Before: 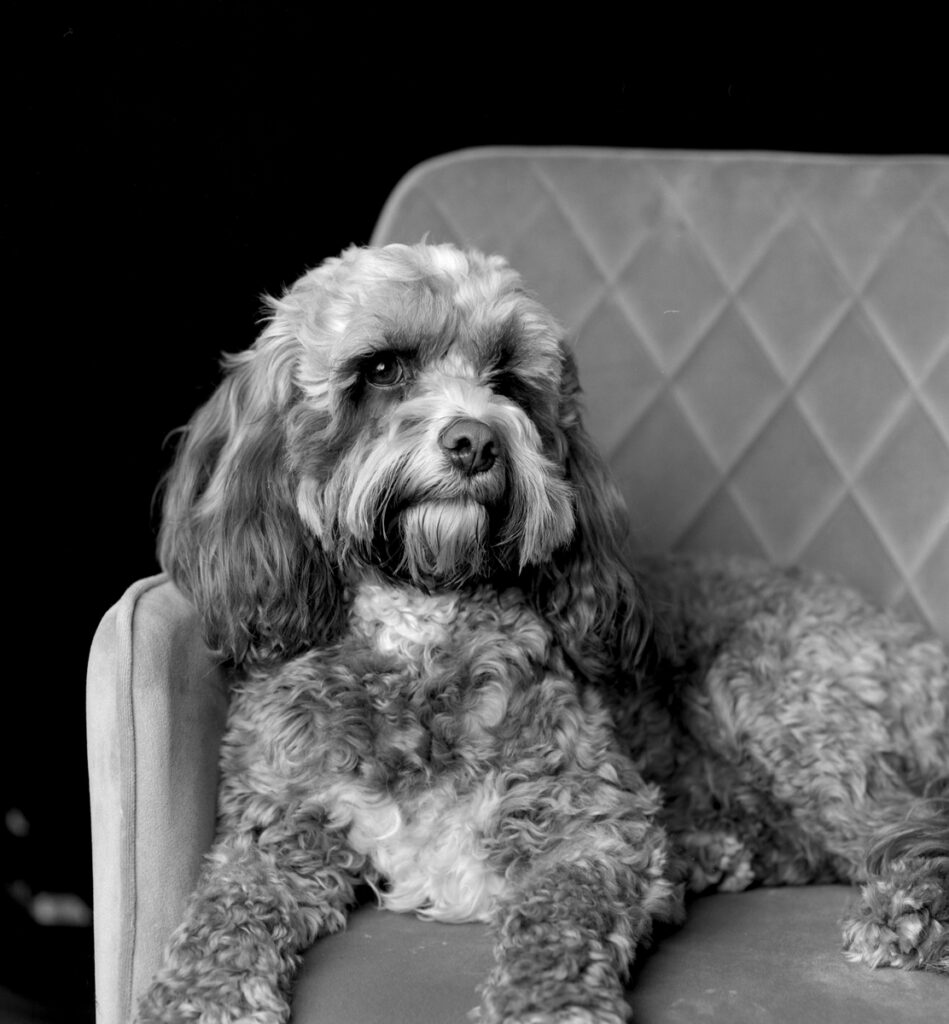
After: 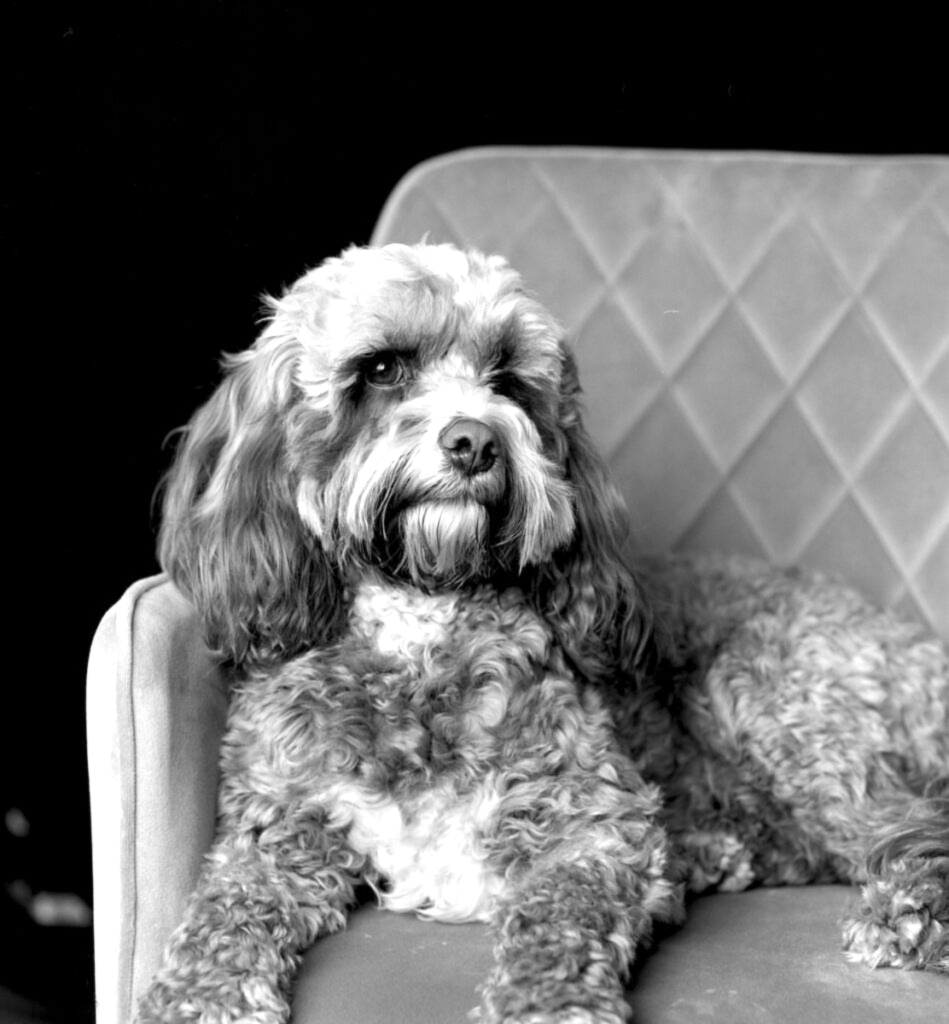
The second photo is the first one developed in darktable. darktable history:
exposure: exposure 0.77 EV, compensate highlight preservation false
lowpass: radius 0.5, unbound 0
